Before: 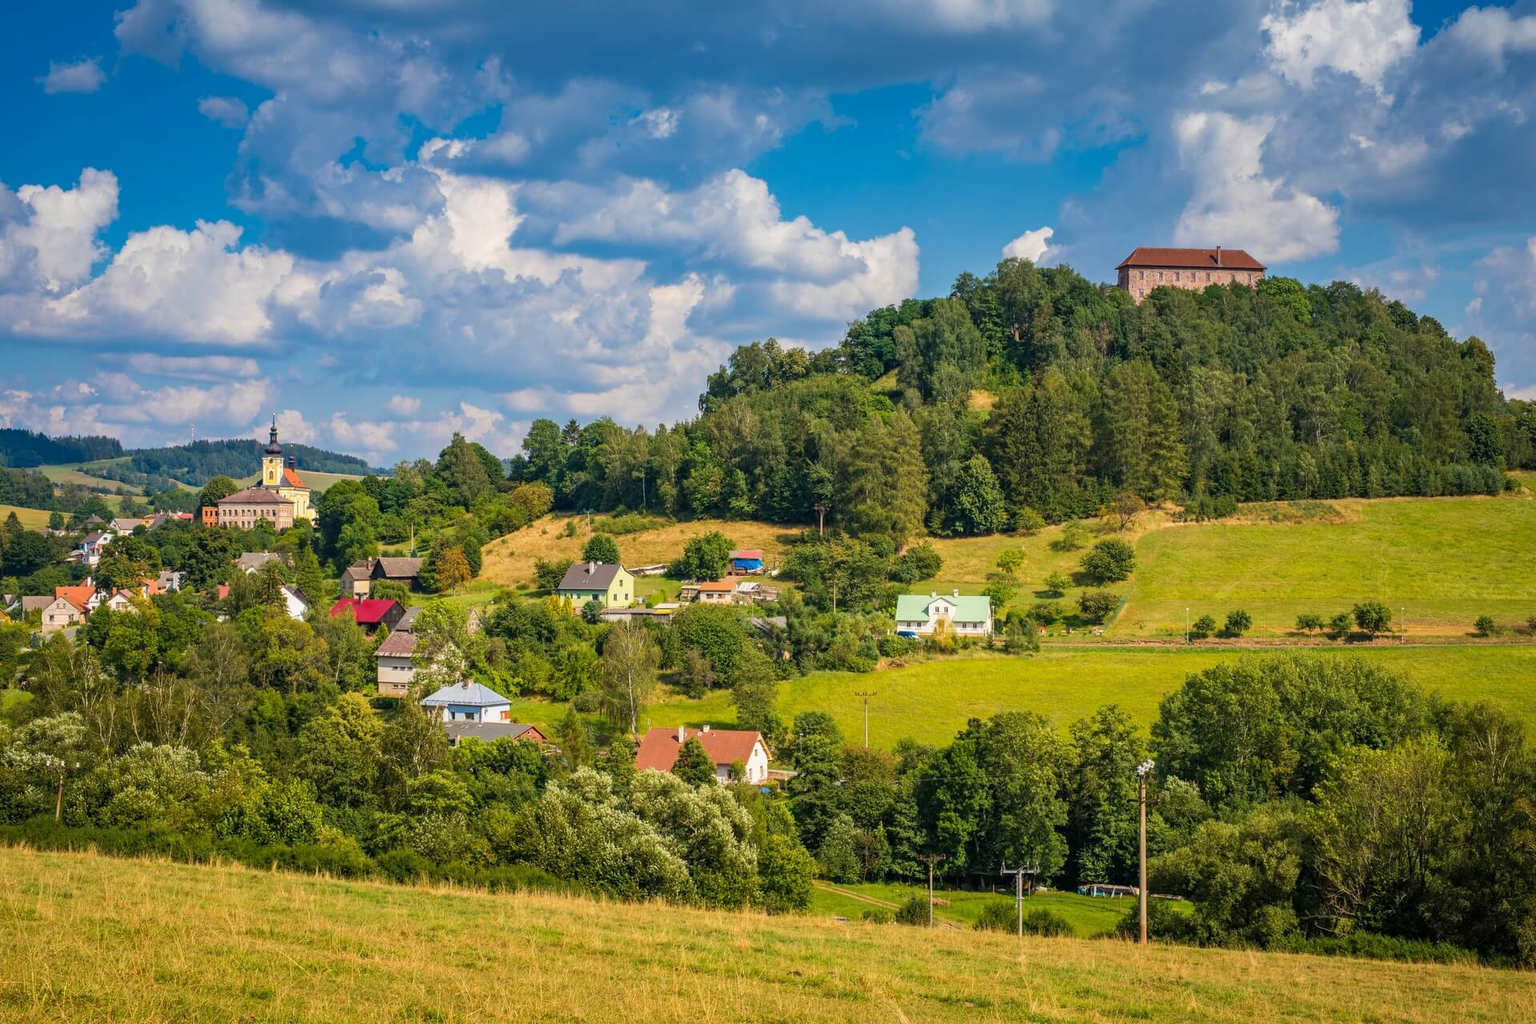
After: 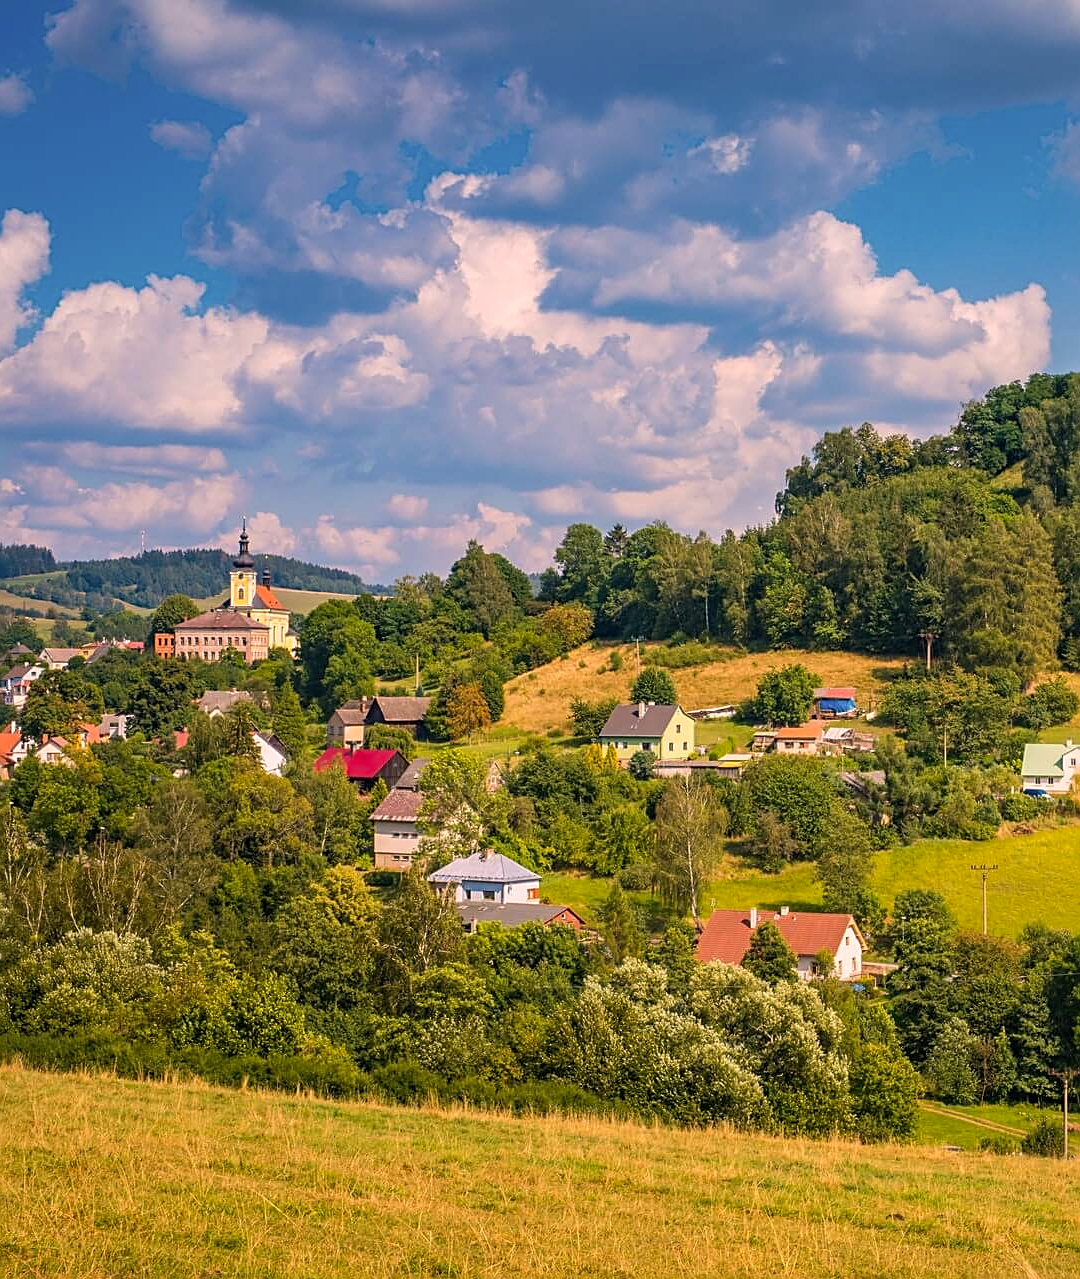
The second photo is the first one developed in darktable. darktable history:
crop: left 5.114%, right 38.589%
color correction: highlights a* 12.23, highlights b* 5.41
sharpen: on, module defaults
